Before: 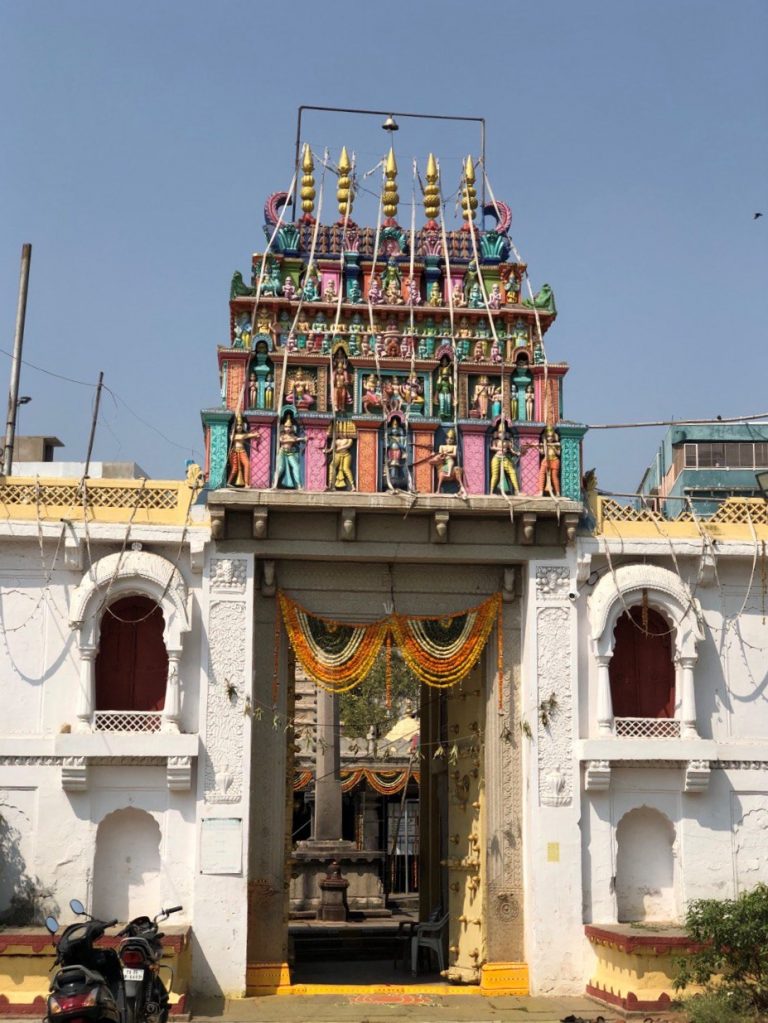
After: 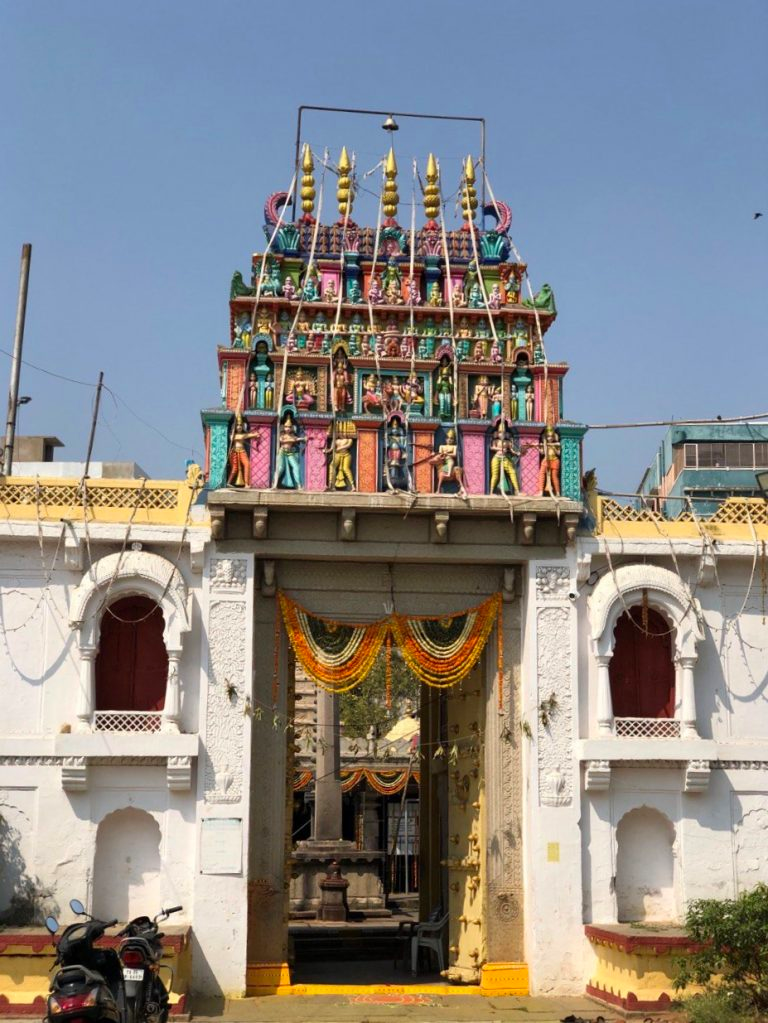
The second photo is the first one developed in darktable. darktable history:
contrast brightness saturation: saturation 0.182
exposure: compensate highlight preservation false
